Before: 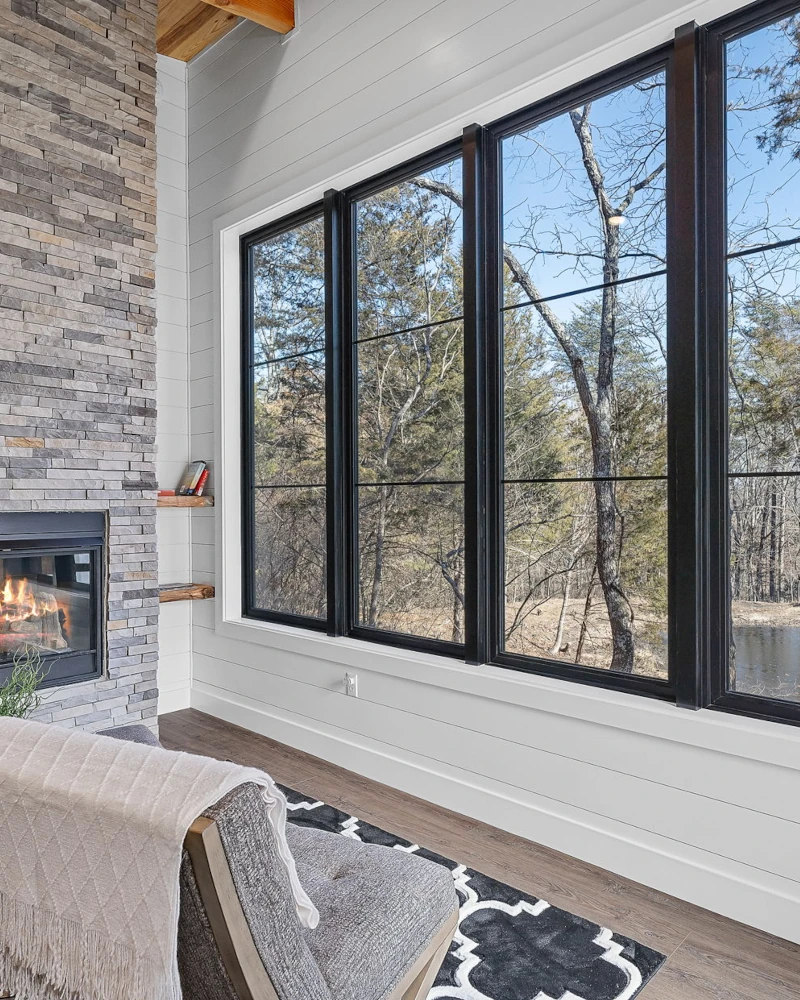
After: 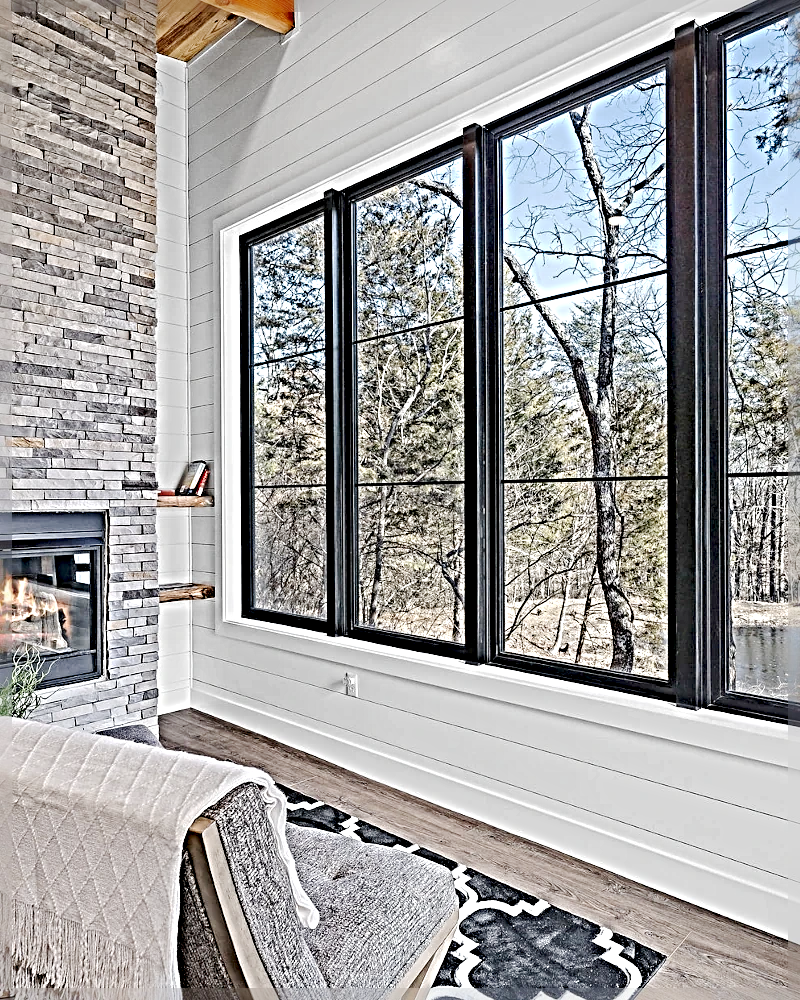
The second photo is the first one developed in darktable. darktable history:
sharpen: radius 6.3, amount 1.8, threshold 0
rotate and perspective: crop left 0, crop top 0
base curve: curves: ch0 [(0, 0) (0.158, 0.273) (0.879, 0.895) (1, 1)], preserve colors none
